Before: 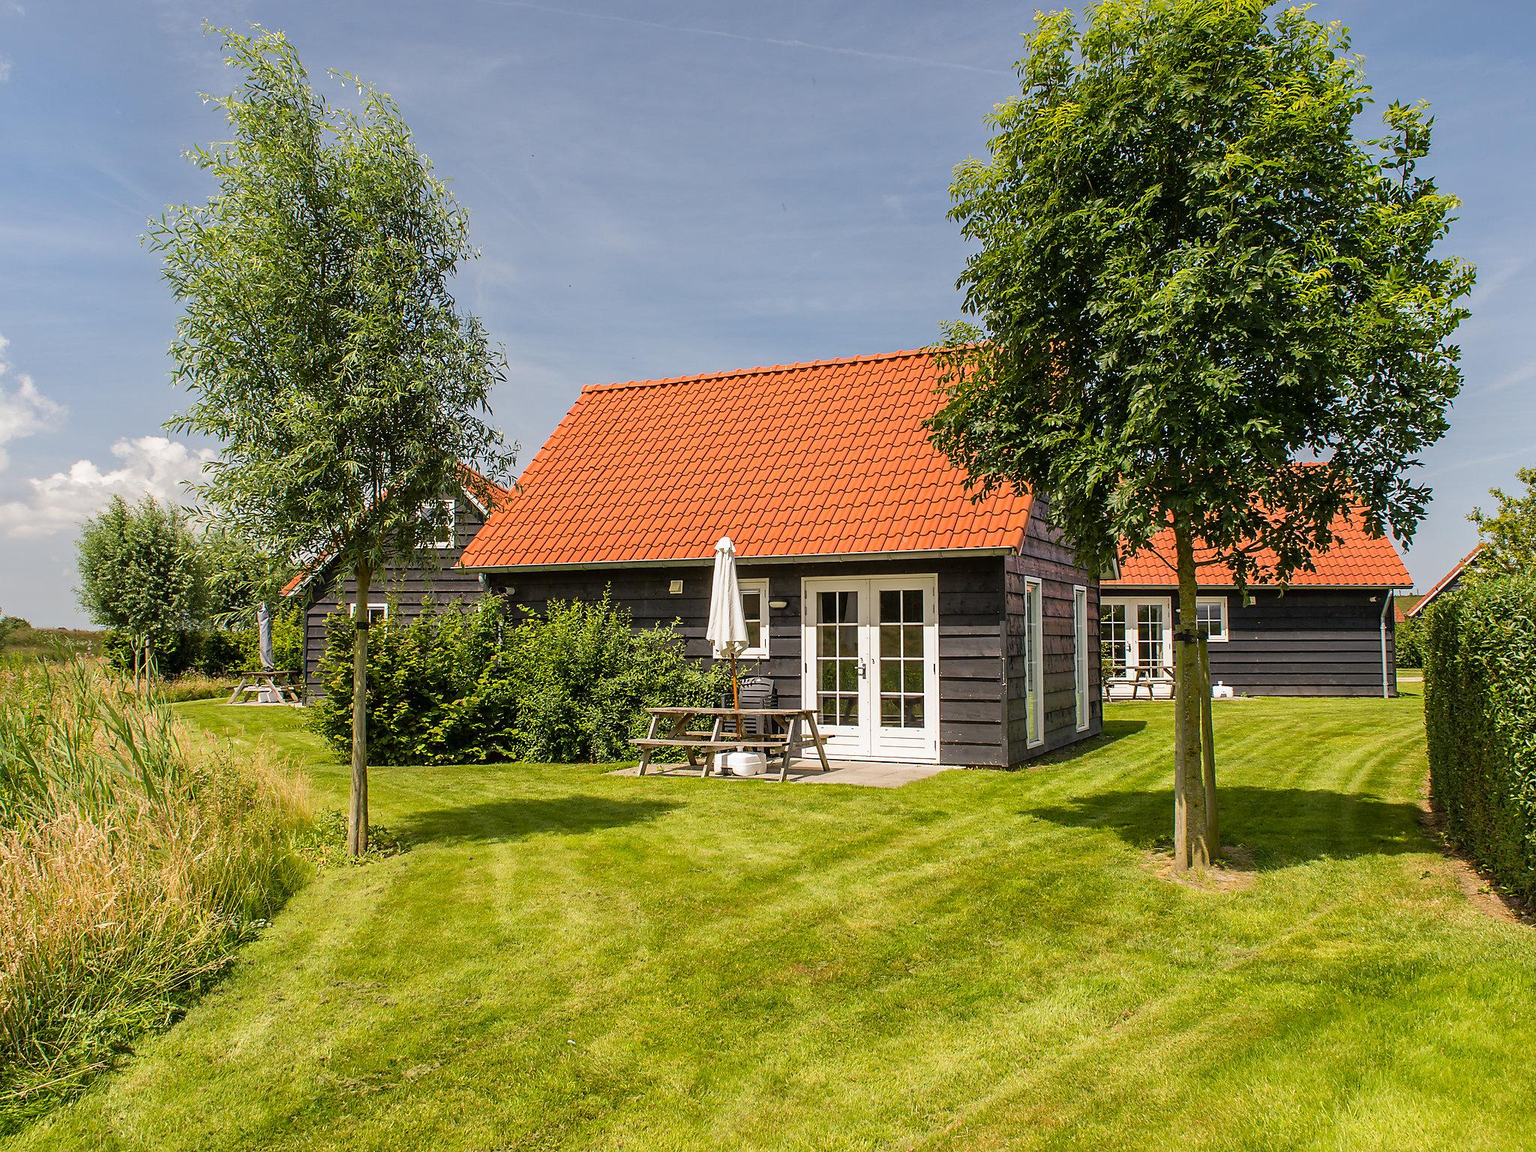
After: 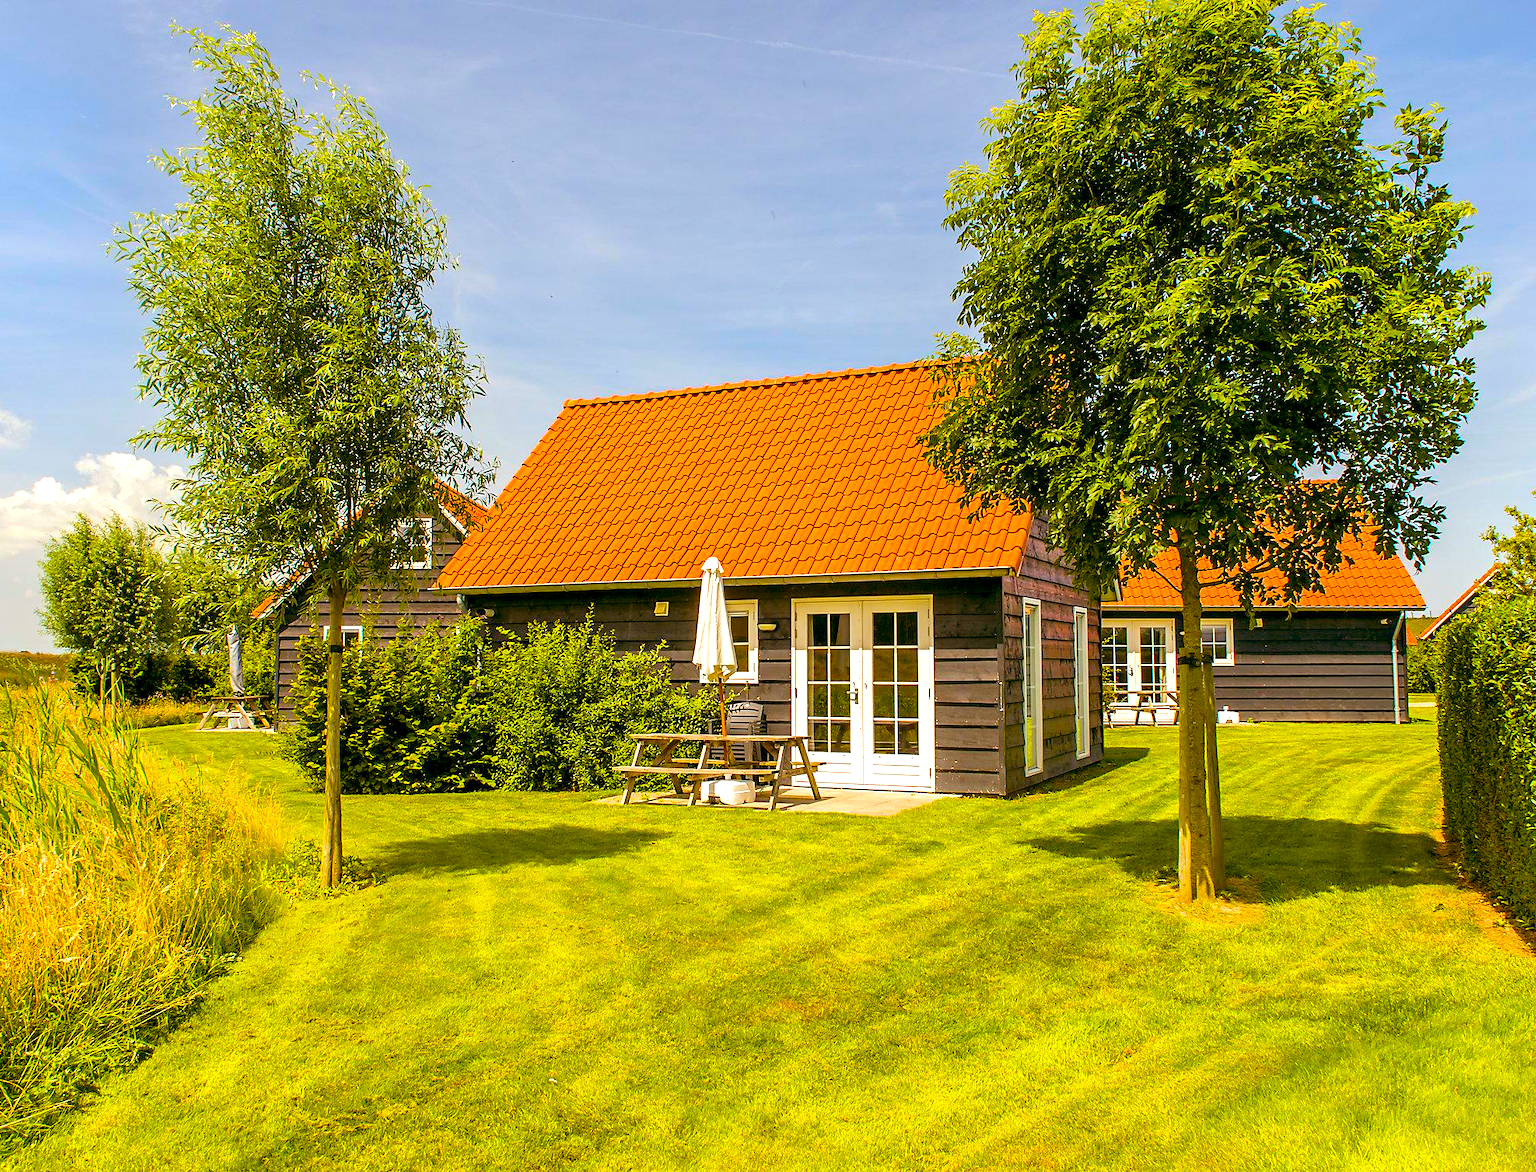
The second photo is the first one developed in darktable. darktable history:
exposure: black level correction 0.001, exposure 0.499 EV, compensate exposure bias true, compensate highlight preservation false
color balance rgb: power › luminance 9.981%, power › chroma 2.818%, power › hue 56.7°, global offset › luminance -0.312%, global offset › chroma 0.105%, global offset › hue 165.09°, linear chroma grading › global chroma 20.237%, perceptual saturation grading › global saturation 25.911%, global vibrance 20.454%
crop and rotate: left 2.498%, right 1.023%, bottom 1.772%
